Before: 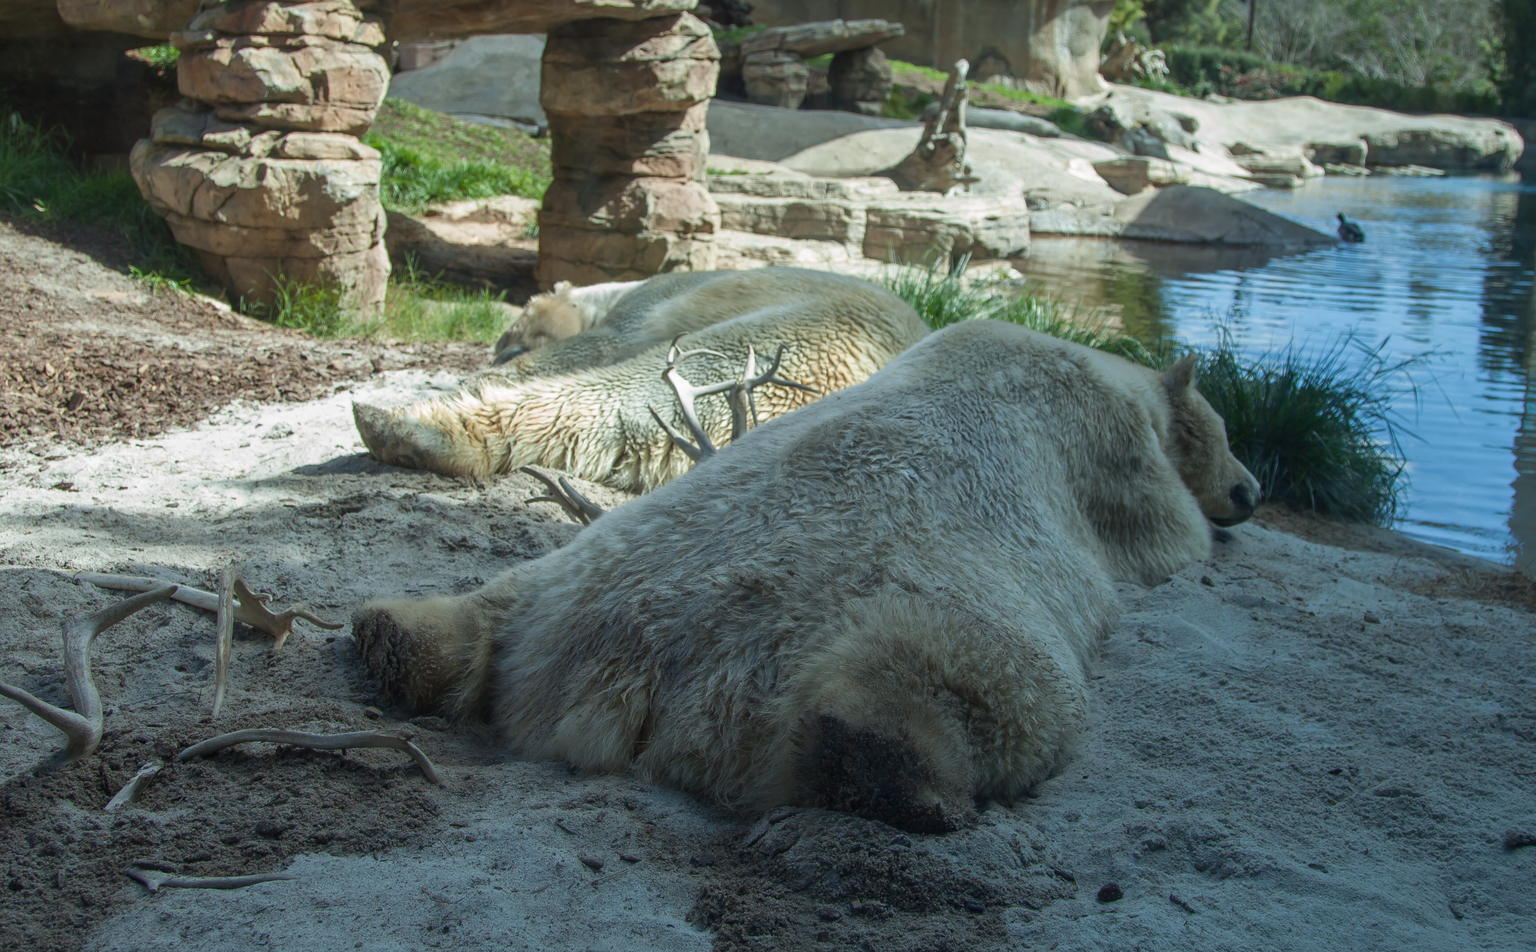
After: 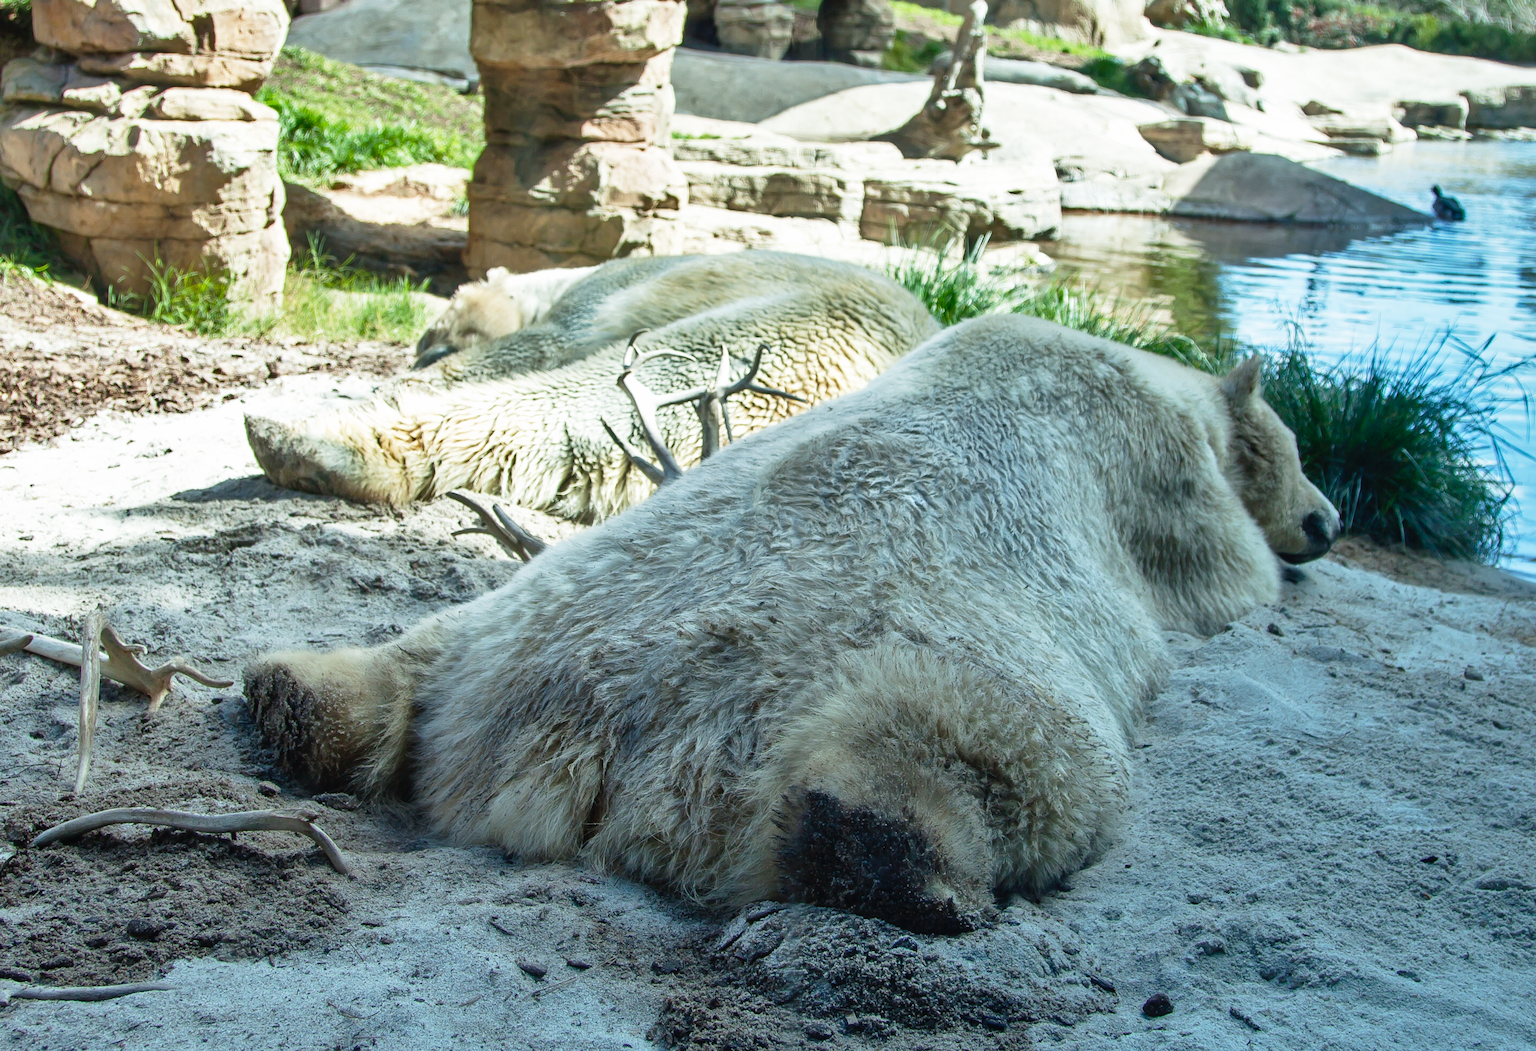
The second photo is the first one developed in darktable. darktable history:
base curve: curves: ch0 [(0, 0) (0.012, 0.01) (0.073, 0.168) (0.31, 0.711) (0.645, 0.957) (1, 1)], preserve colors none
crop: left 9.83%, top 6.281%, right 7.253%, bottom 2.206%
shadows and highlights: soften with gaussian
